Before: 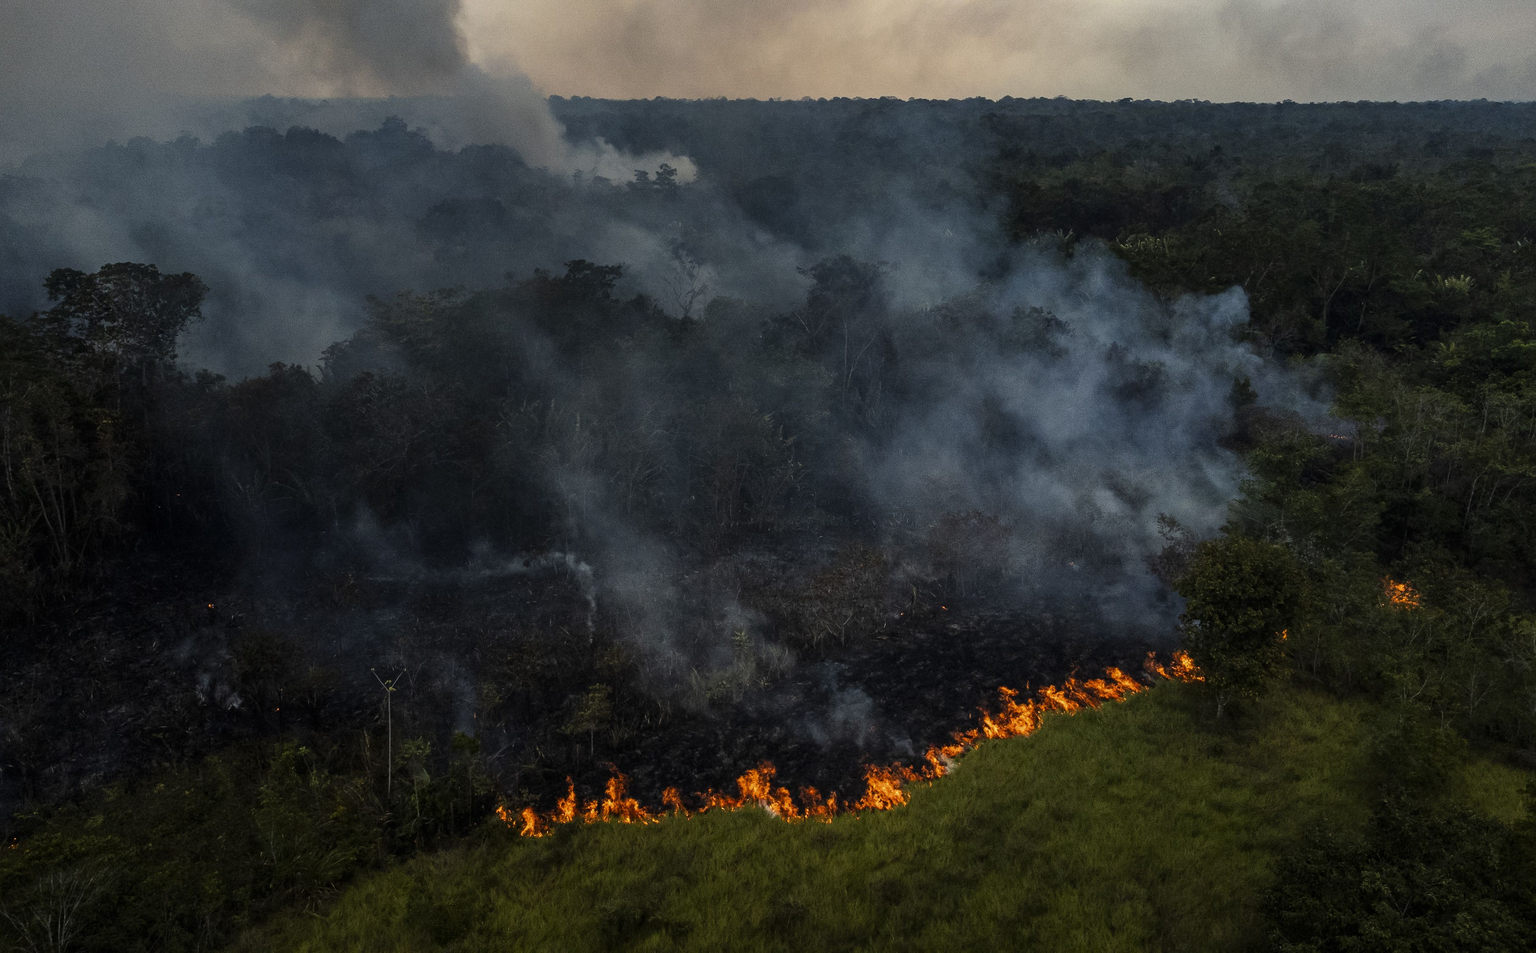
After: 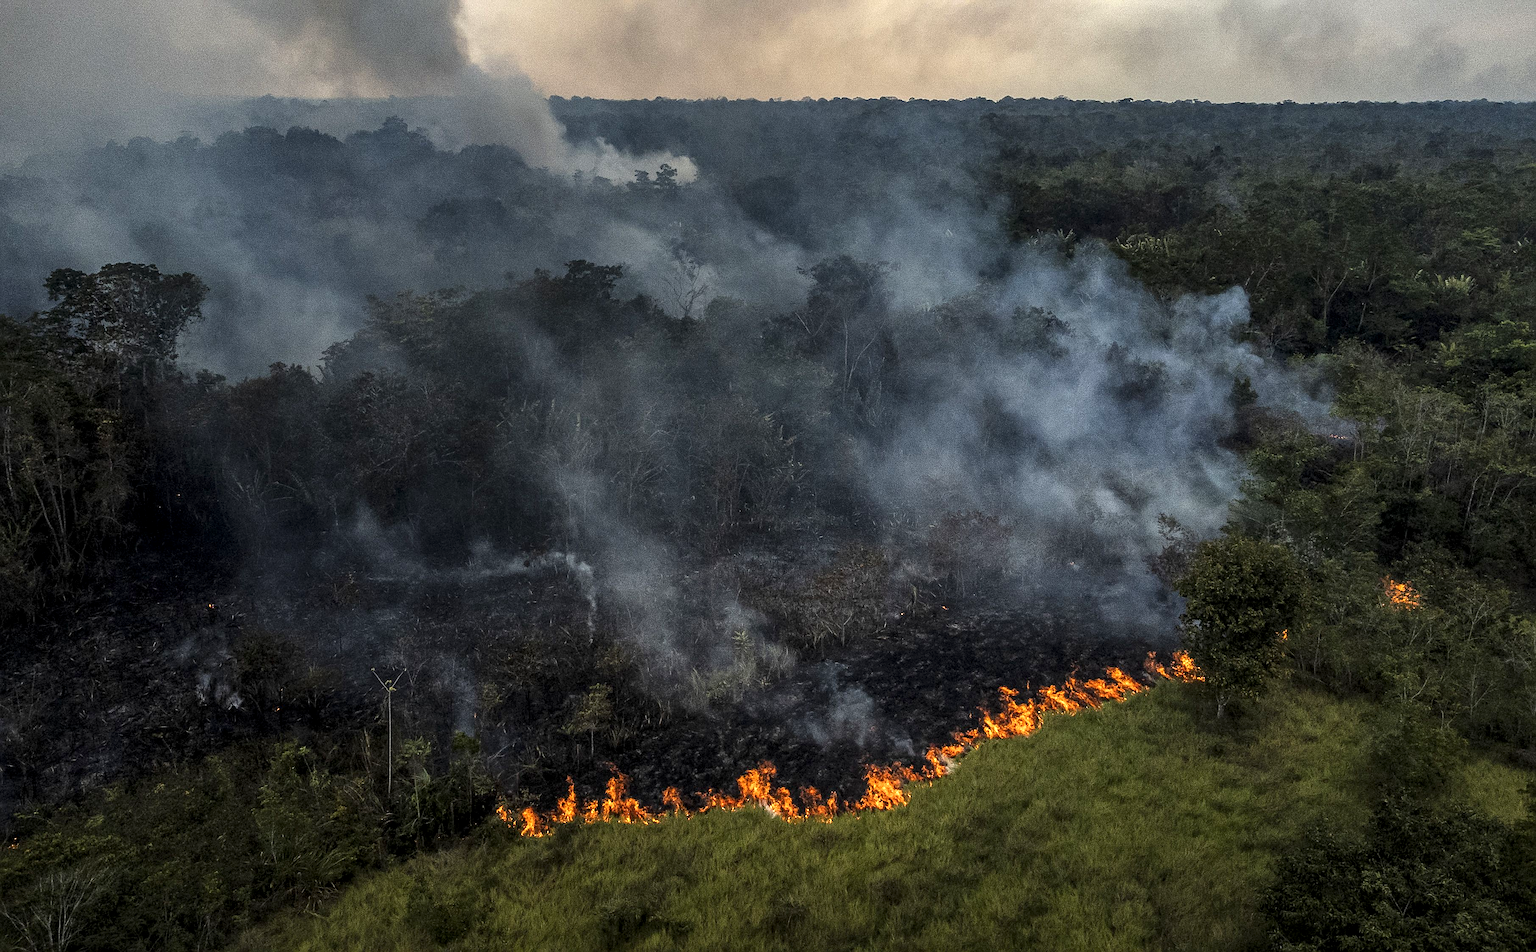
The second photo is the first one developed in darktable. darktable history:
exposure: exposure 0.6 EV, compensate highlight preservation false
sharpen: on, module defaults
shadows and highlights: shadows 25, highlights -25
local contrast: detail 130%
